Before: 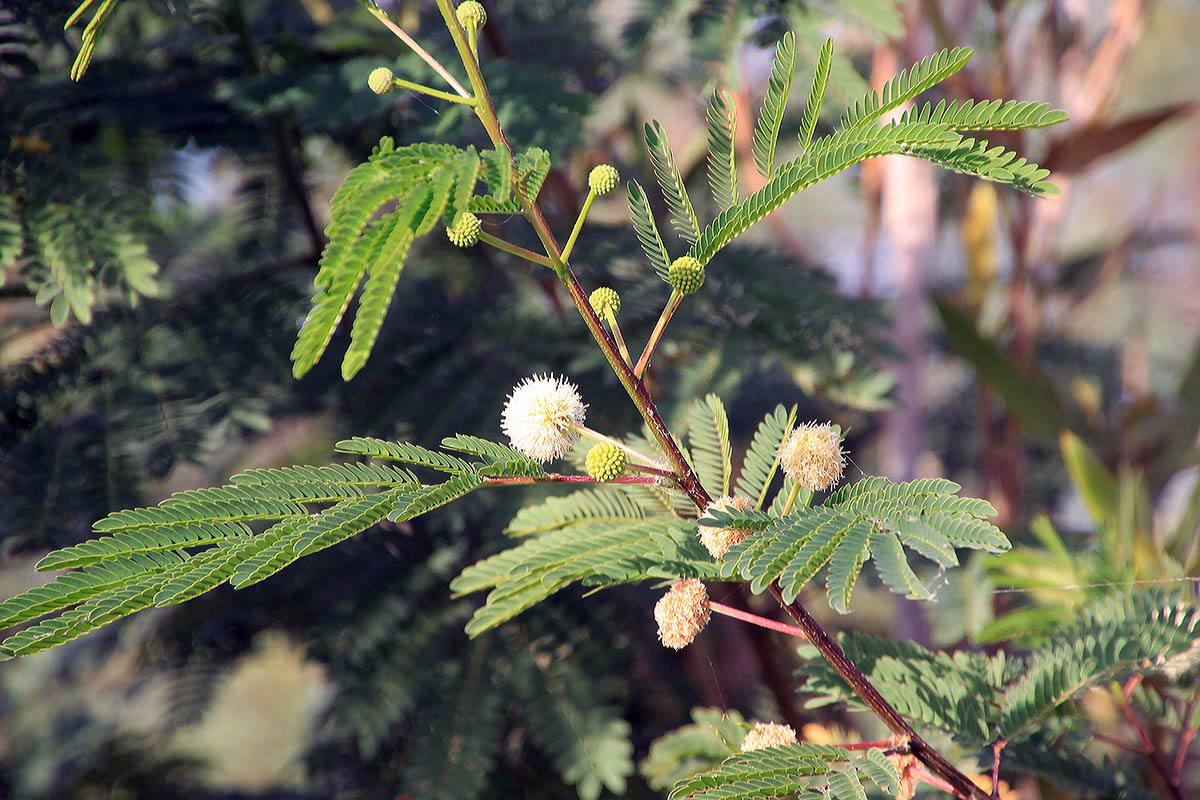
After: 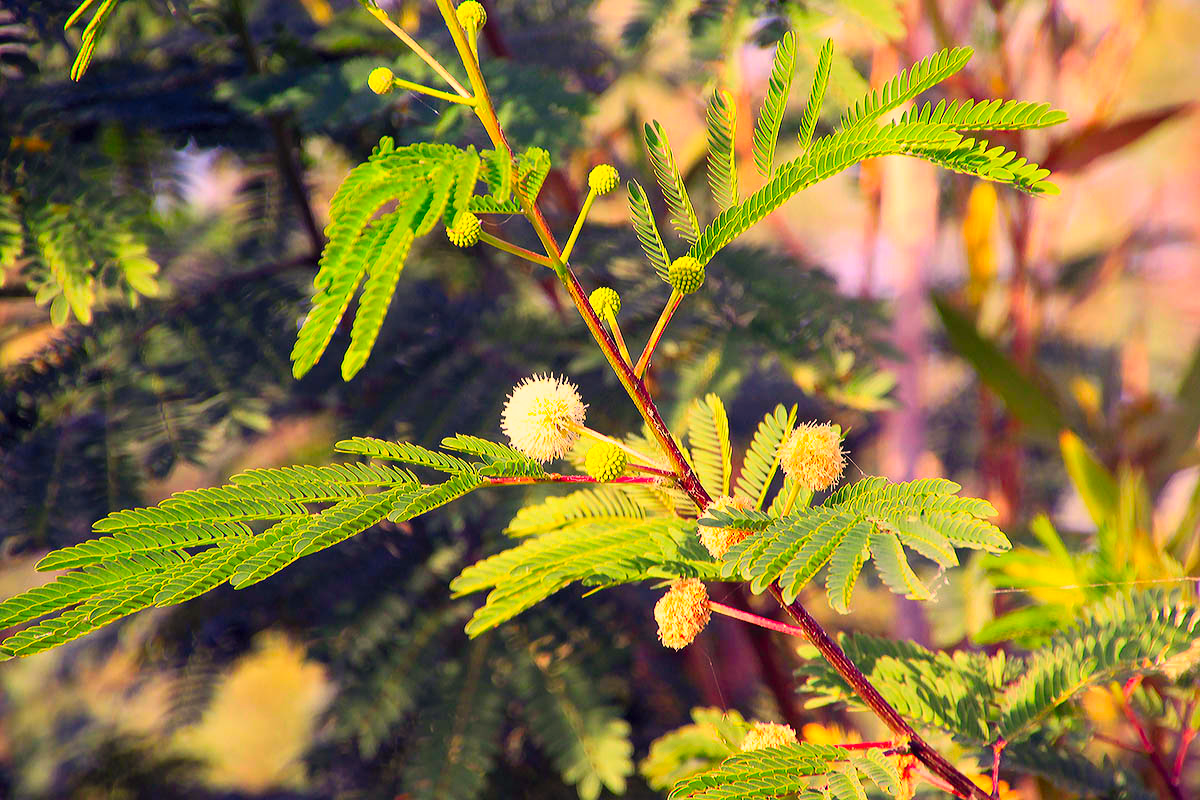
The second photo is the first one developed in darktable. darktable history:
contrast brightness saturation: contrast 0.2, brightness 0.2, saturation 0.8
color correction: highlights a* 15, highlights b* 31.55
